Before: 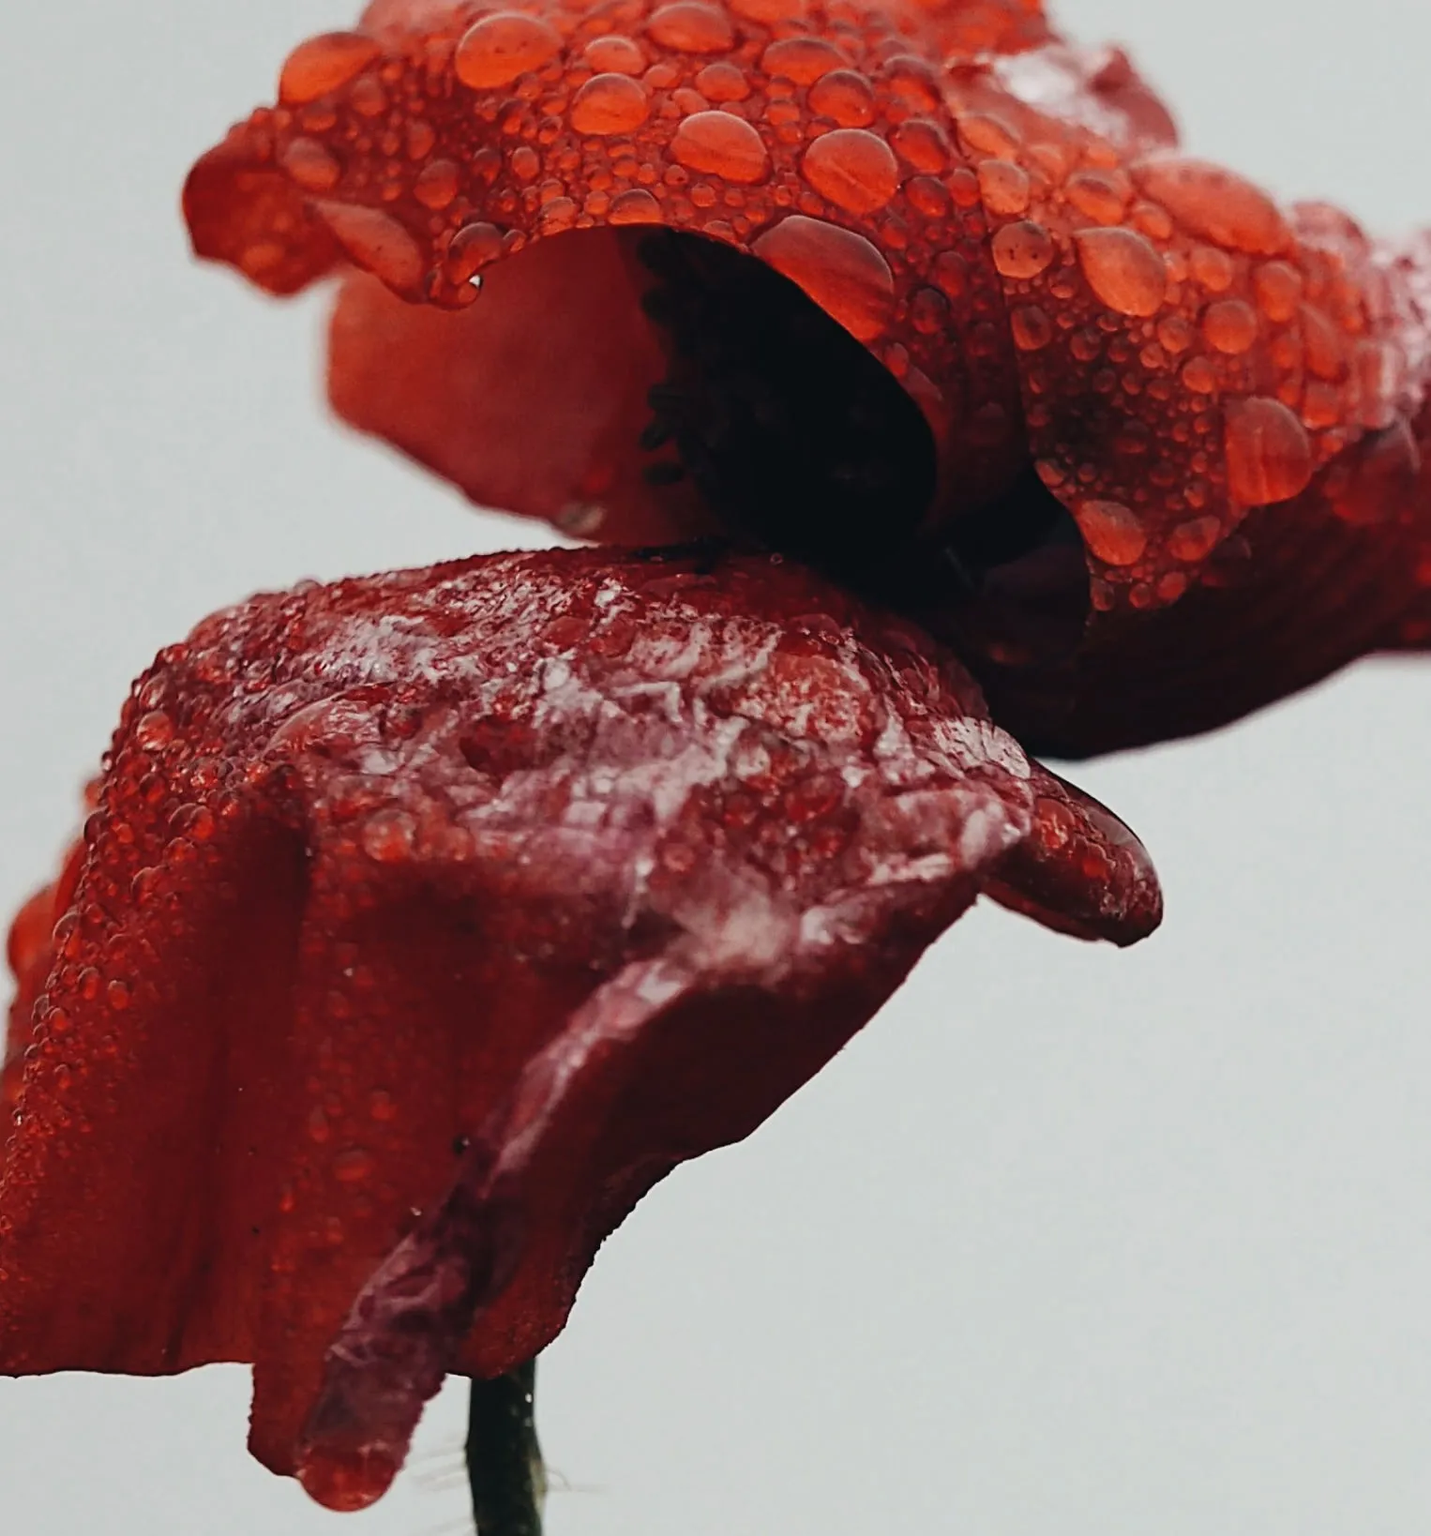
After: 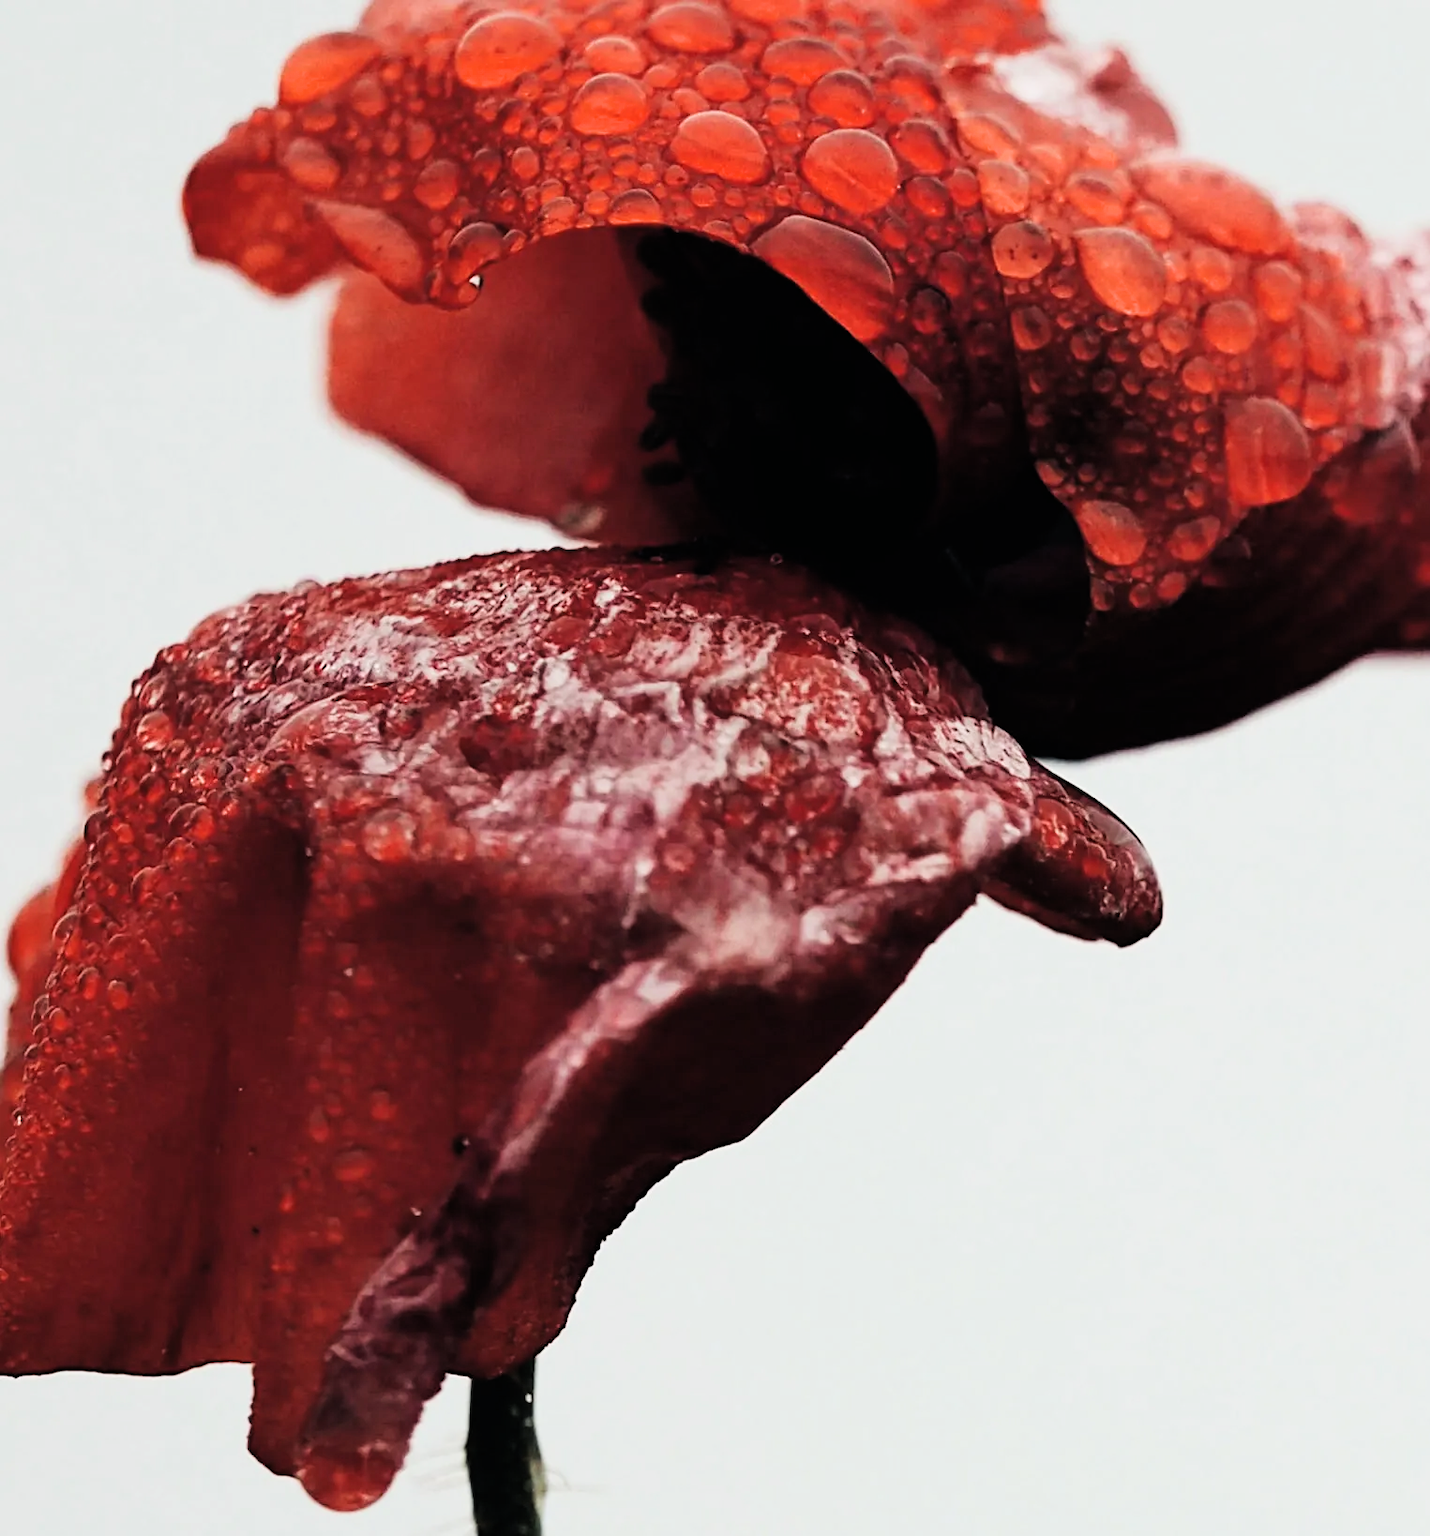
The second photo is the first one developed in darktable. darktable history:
exposure: black level correction -0.002, exposure 0.544 EV, compensate highlight preservation false
filmic rgb: black relative exposure -16 EV, white relative exposure 6.25 EV, hardness 5.14, contrast 1.347
